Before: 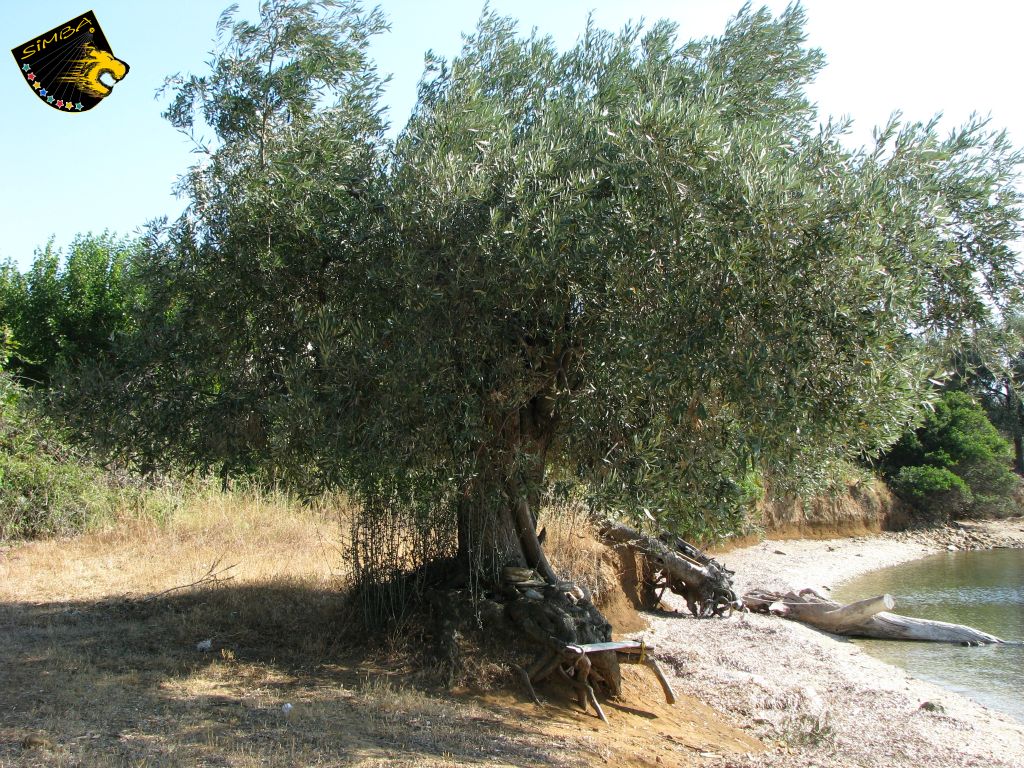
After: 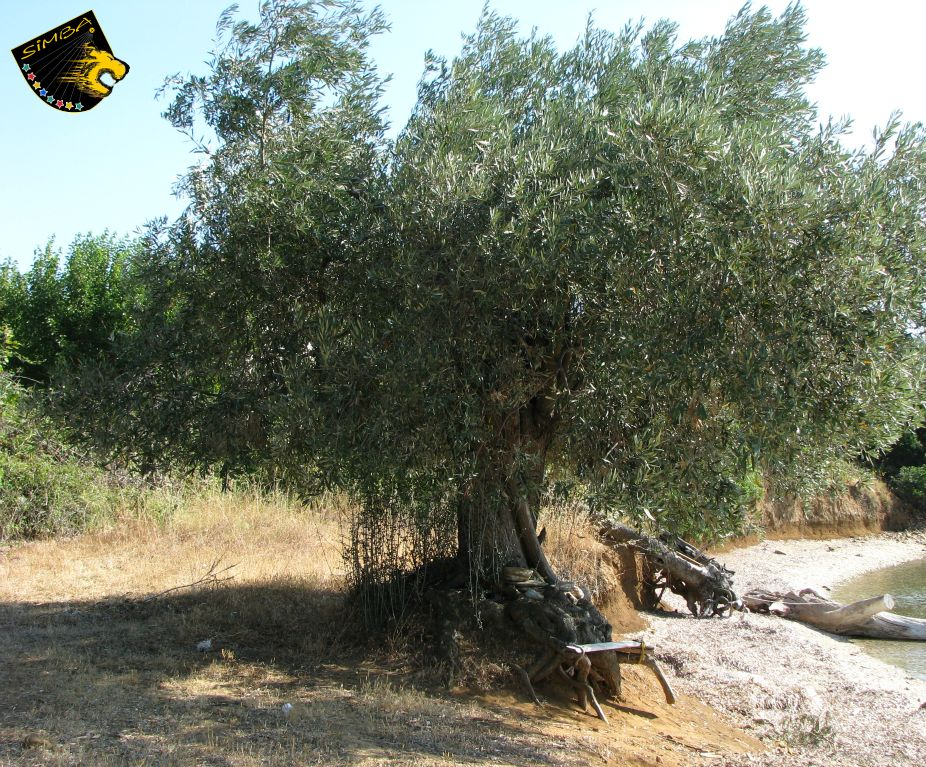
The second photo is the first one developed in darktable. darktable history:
crop: right 9.484%, bottom 0.049%
